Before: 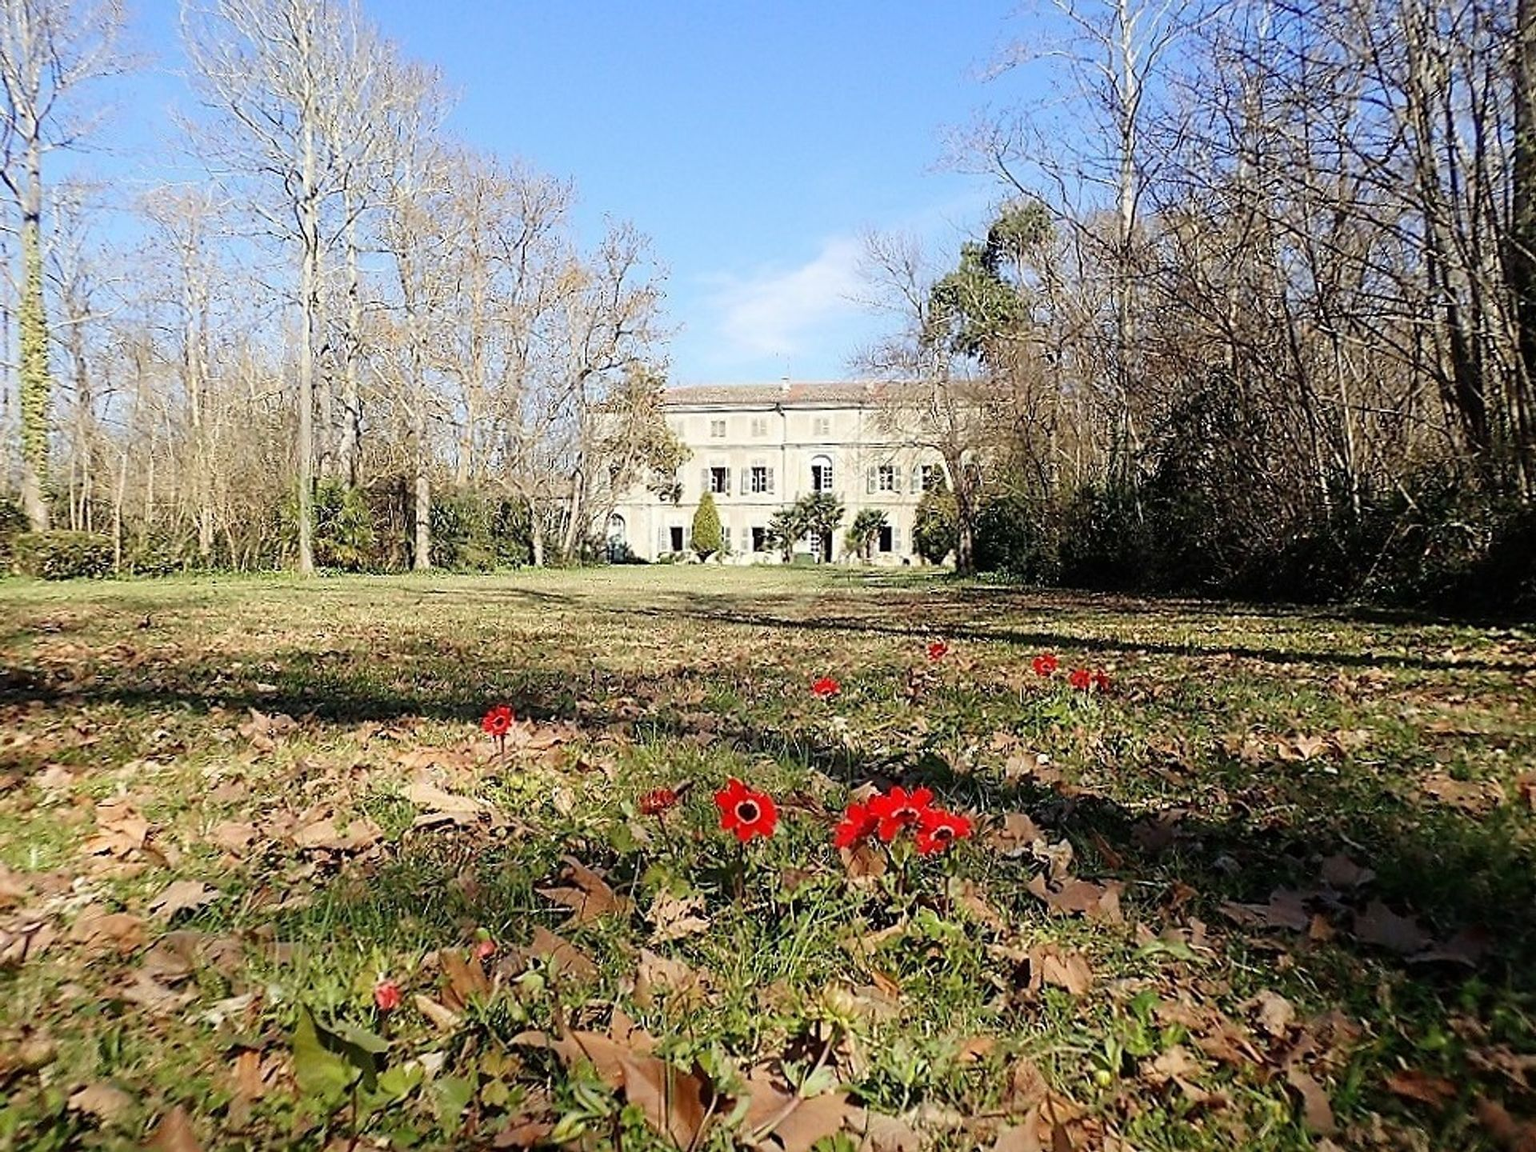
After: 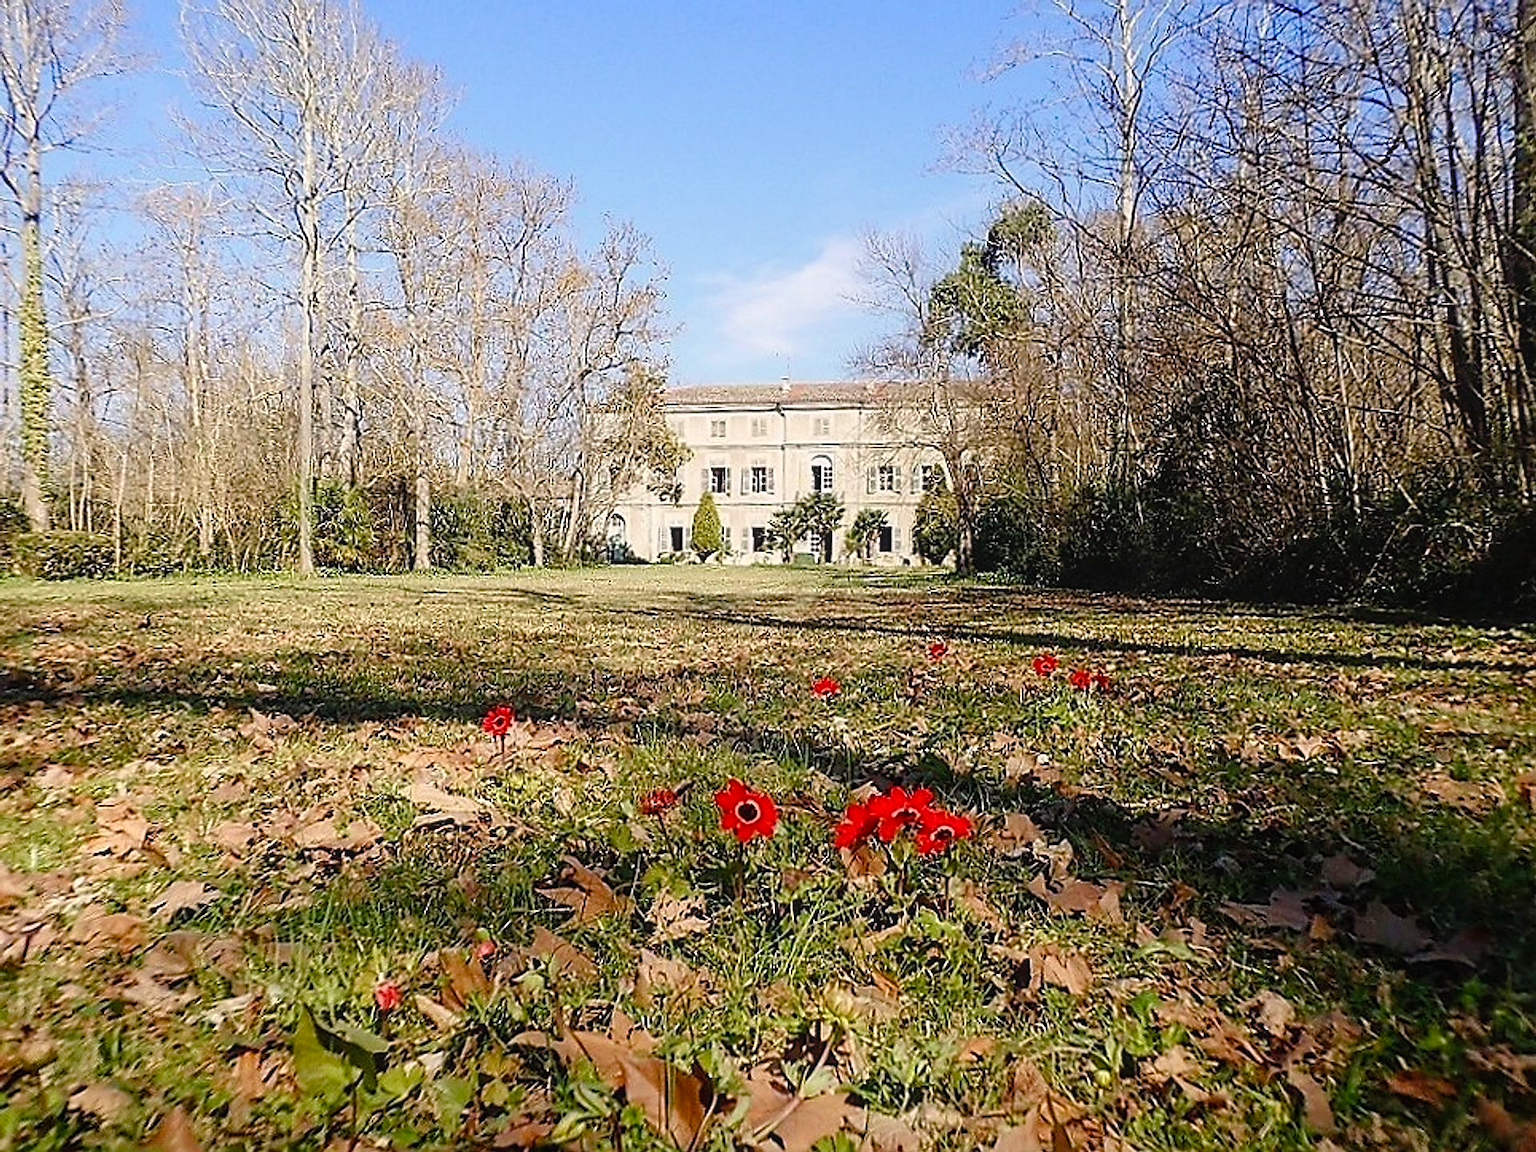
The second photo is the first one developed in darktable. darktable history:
sharpen: on, module defaults
color balance rgb: highlights gain › chroma 0.988%, highlights gain › hue 27.63°, perceptual saturation grading › global saturation 14.189%, perceptual saturation grading › highlights -25.713%, perceptual saturation grading › shadows 25.987%, global vibrance 20%
local contrast: detail 110%
